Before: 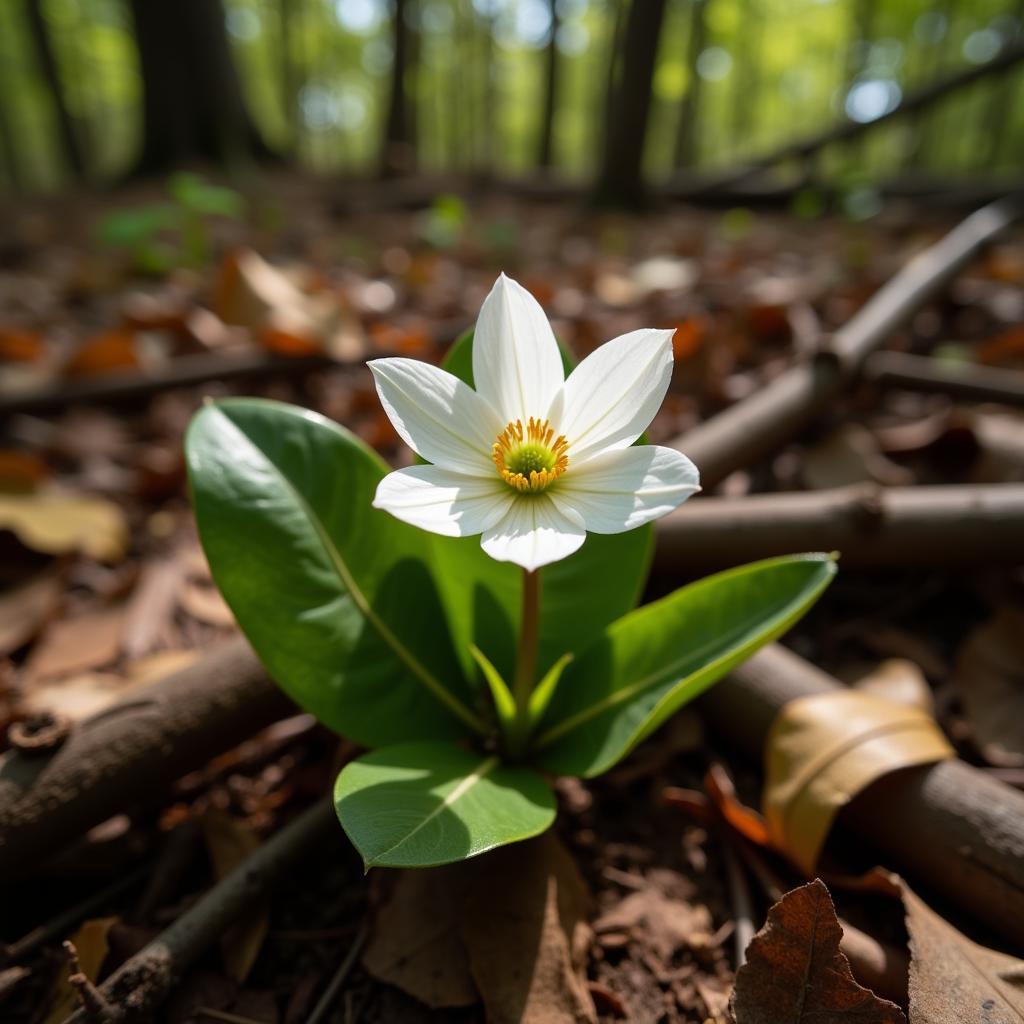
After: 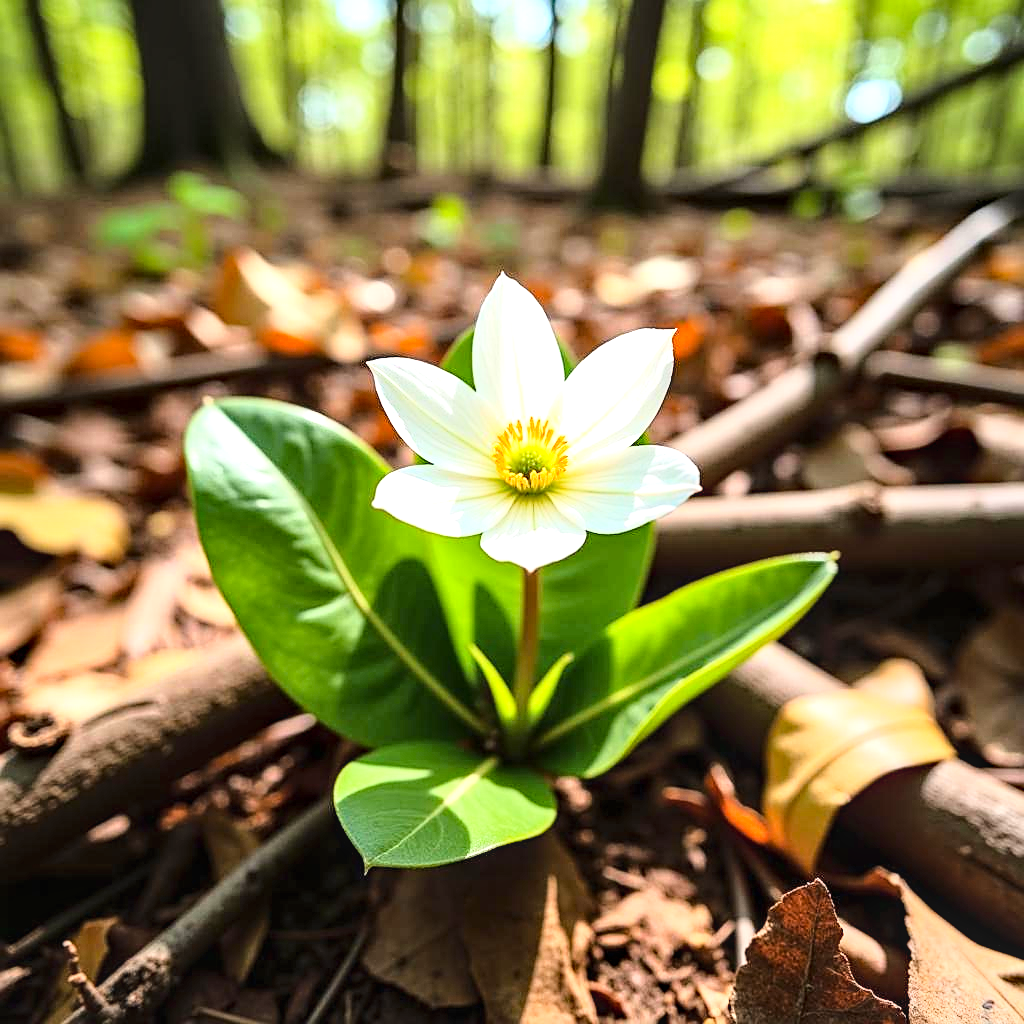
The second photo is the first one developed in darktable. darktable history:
local contrast: on, module defaults
haze removal: compatibility mode true, adaptive false
sharpen: on, module defaults
exposure: exposure 1.215 EV, compensate highlight preservation false
base curve: curves: ch0 [(0, 0) (0.028, 0.03) (0.121, 0.232) (0.46, 0.748) (0.859, 0.968) (1, 1)]
